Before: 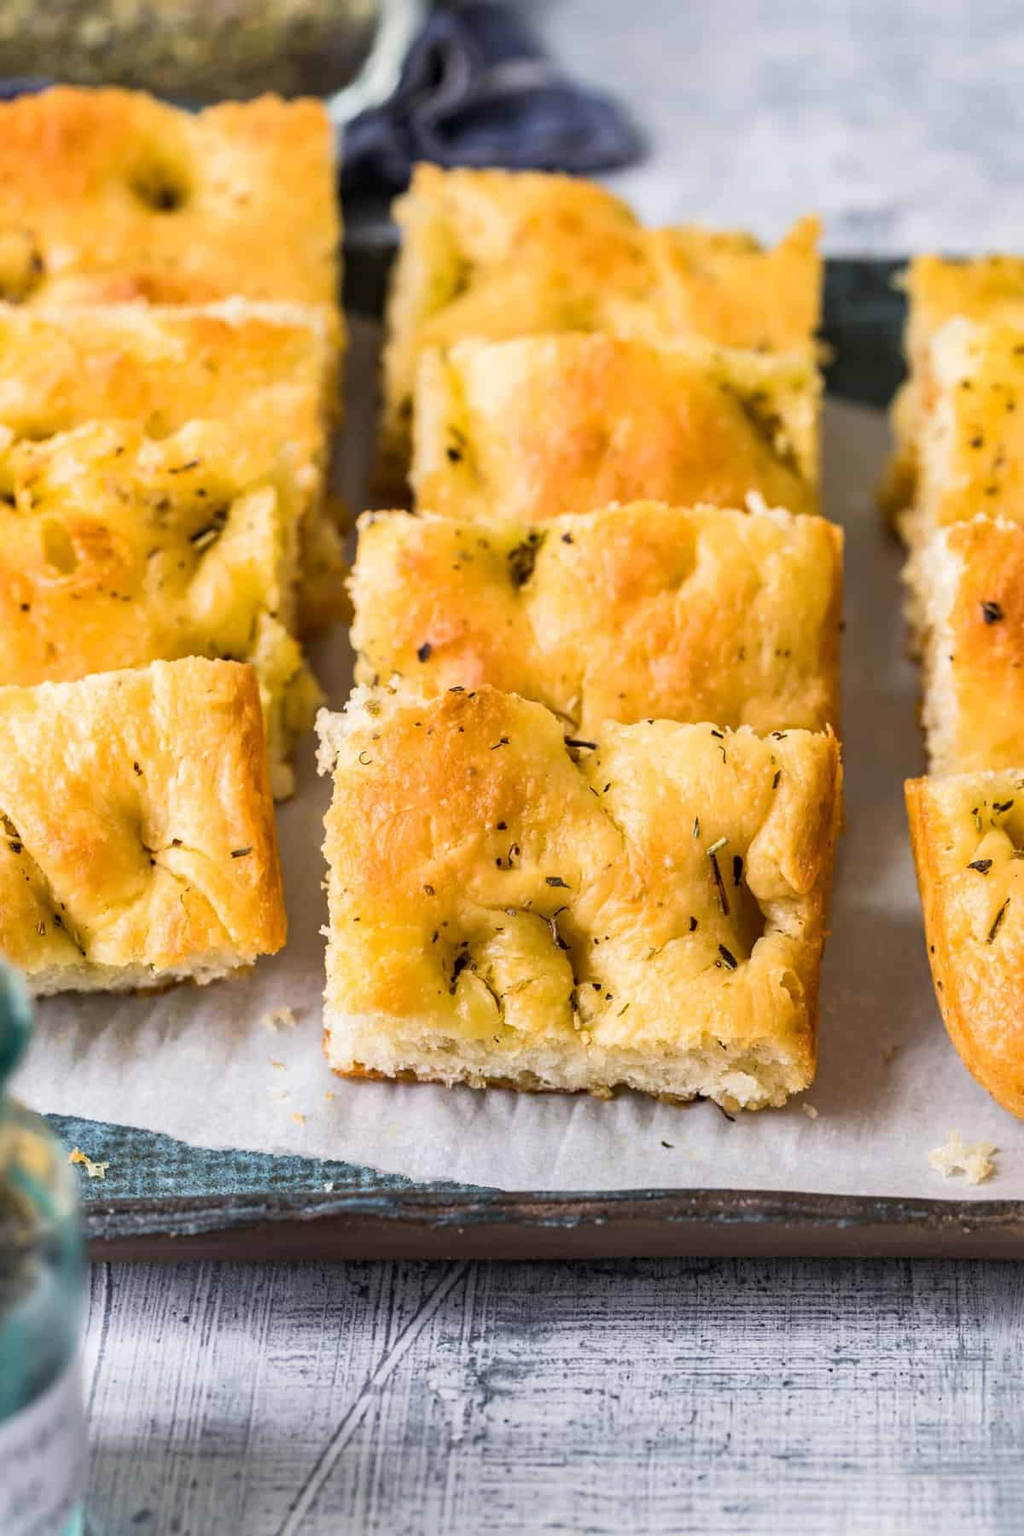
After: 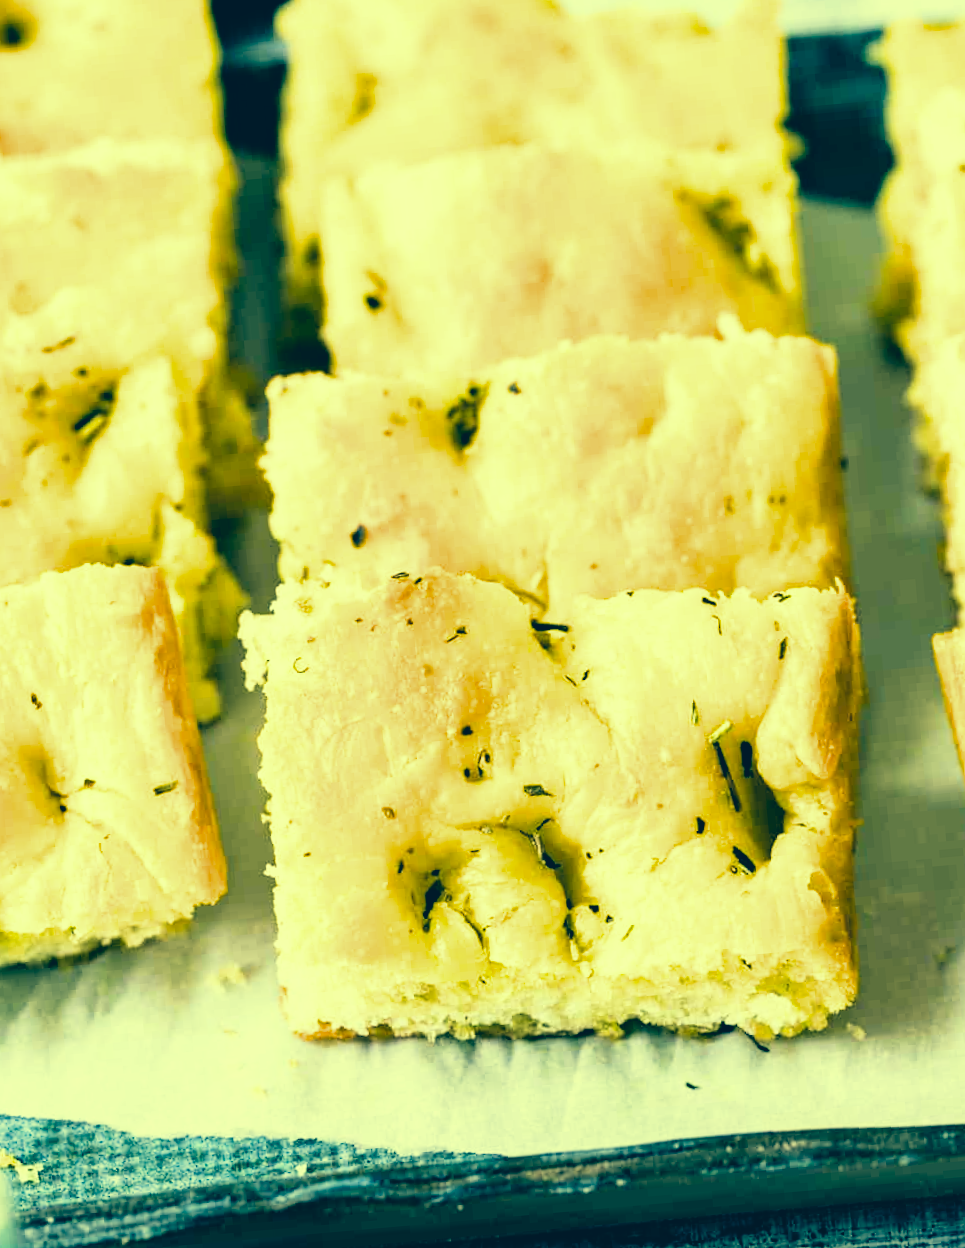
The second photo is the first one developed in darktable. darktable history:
filmic rgb: black relative exposure -5 EV, white relative exposure 3.5 EV, hardness 3.19, contrast 1.4, highlights saturation mix -50%
exposure: black level correction 0, exposure 0.9 EV, compensate highlight preservation false
rotate and perspective: rotation -5°, crop left 0.05, crop right 0.952, crop top 0.11, crop bottom 0.89
crop: left 11.225%, top 5.381%, right 9.565%, bottom 10.314%
color correction: highlights a* -15.58, highlights b* 40, shadows a* -40, shadows b* -26.18
